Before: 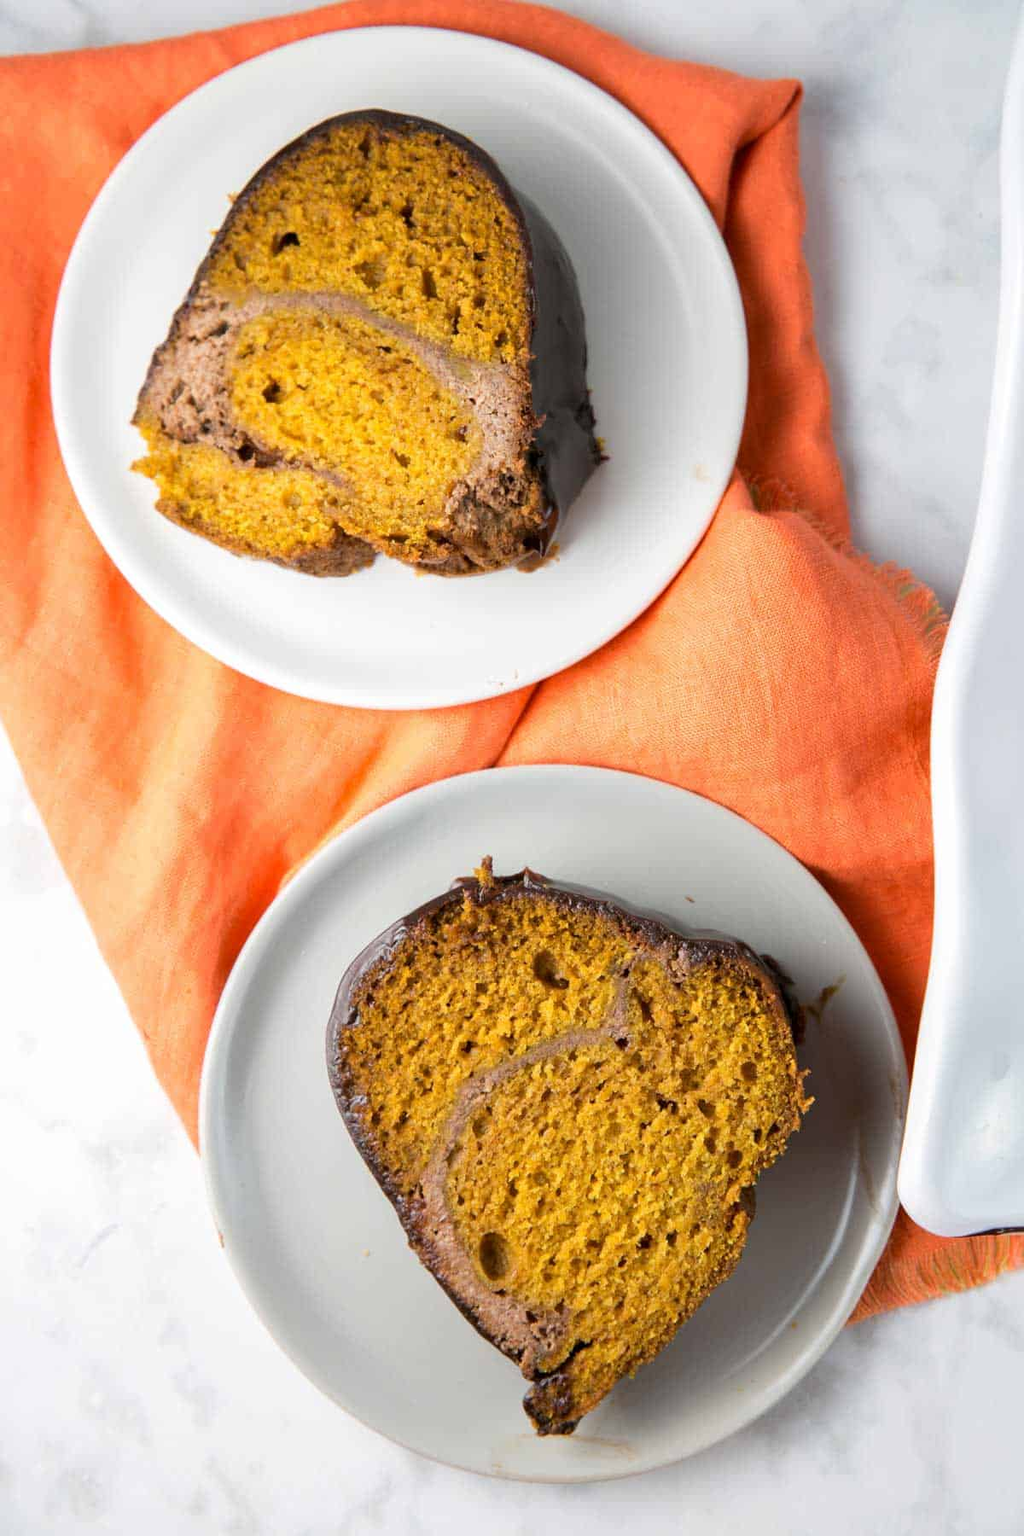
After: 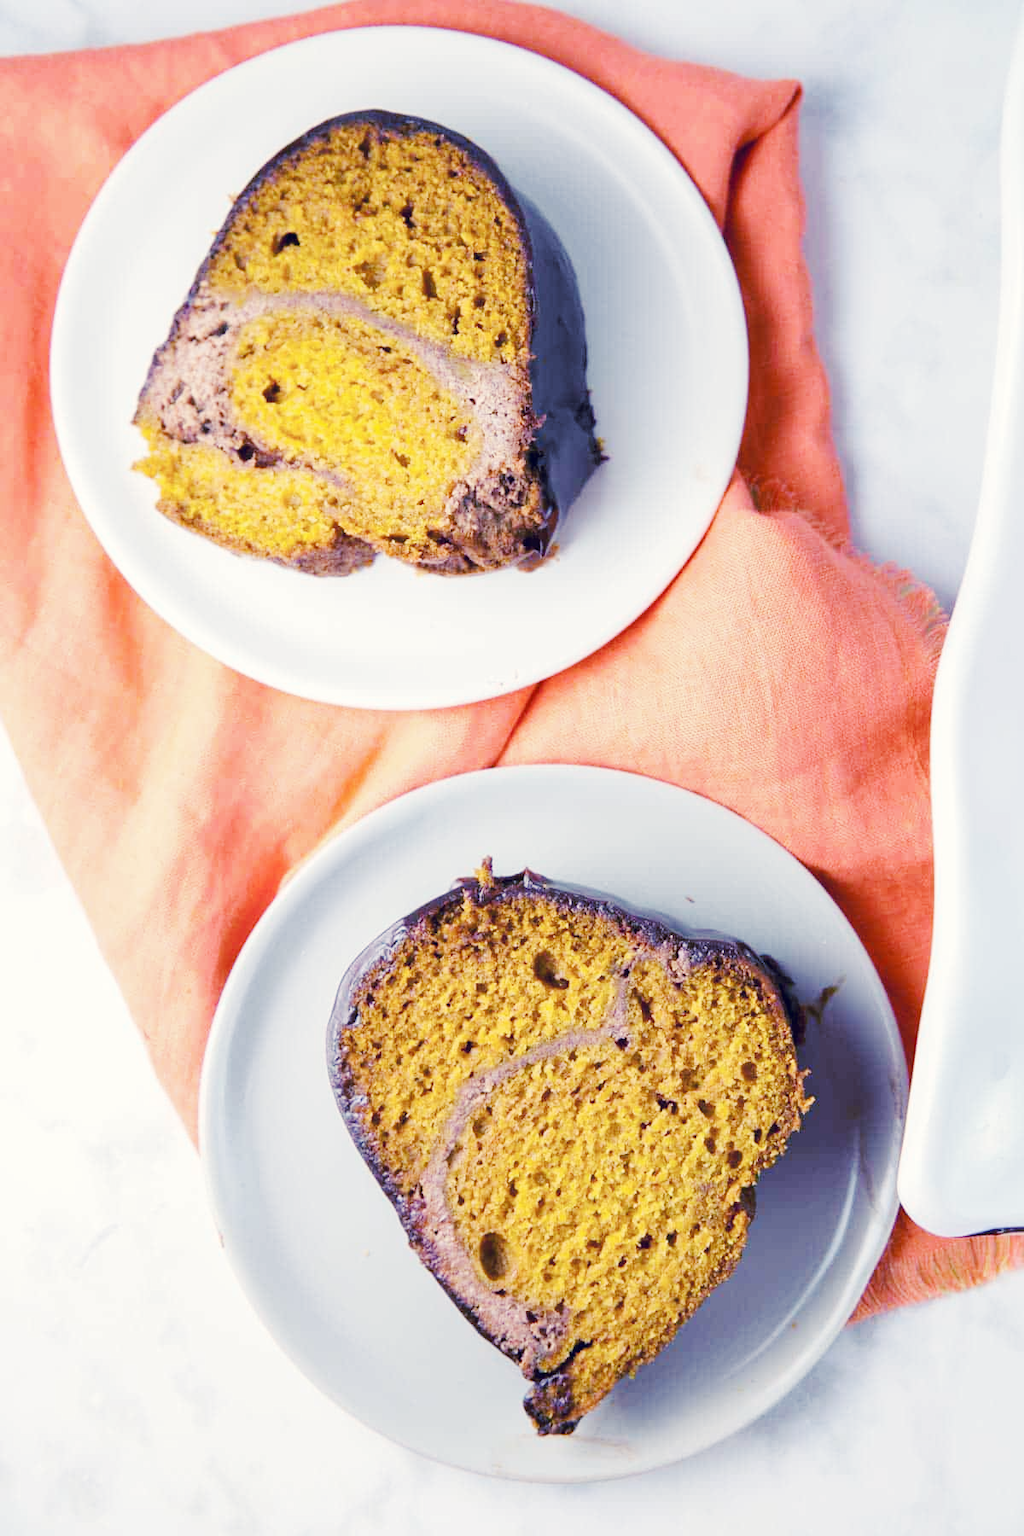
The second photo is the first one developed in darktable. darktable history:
tone curve: curves: ch0 [(0, 0) (0.003, 0.003) (0.011, 0.014) (0.025, 0.033) (0.044, 0.06) (0.069, 0.096) (0.1, 0.132) (0.136, 0.174) (0.177, 0.226) (0.224, 0.282) (0.277, 0.352) (0.335, 0.435) (0.399, 0.524) (0.468, 0.615) (0.543, 0.695) (0.623, 0.771) (0.709, 0.835) (0.801, 0.894) (0.898, 0.944) (1, 1)], preserve colors none
color look up table: target L [91.5, 94.31, 90.19, 82.44, 76.74, 78.85, 72.84, 60.49, 52.23, 49.1, 43.62, 18.52, 10.92, 200.51, 89.51, 86.54, 81.43, 65.94, 66.07, 60.3, 60.04, 43.84, 49.84, 42.65, 39.69, 38.57, 30.07, 23.89, 23.82, 95.63, 78.12, 76.52, 53.37, 58.82, 50.17, 56.22, 52.26, 44.71, 38.25, 38.41, 32.64, 33.25, 21.96, 14.04, 2.734, 80.09, 69.57, 47.74, 21.63], target a [-10.01, -14.11, -36.22, -81.17, -94.21, -50.77, -50.45, -12.77, -25.91, -44.67, -25.97, -5.737, -7.245, 0, 3.357, 16.31, -11.06, 39.46, 7.726, 39.26, 14.01, 69.44, 30.14, 63.24, 13.89, 33.48, 5.317, 31.92, 40.18, 6.453, 36.98, 3.292, 63.59, 42.13, 79.52, 0.386, -12.83, -0.572, 23.6, 14.66, 56.86, 54.3, 38.39, 36.04, 10.11, -66.22, -27.83, -11.58, 11.46], target b [40.36, 7.548, 98.68, 12.09, 79.18, 82.97, 10.93, 9.735, 21.19, 29.02, -8.13, -19.65, 13.51, 0, 31.37, 2.072, 87.52, 3.305, 41.46, 34.36, 17.8, 12.56, -12.93, -5.662, 42.75, 2.613, -9.324, -10.07, 33.68, 0.913, -29.88, -20.48, -26.96, -57.6, -65.98, -41.69, -65.78, -15.59, -88.65, -37.68, -61.75, -29.61, -77.23, -37.74, -22, -14.41, -43.82, -24.34, -42.09], num patches 49
